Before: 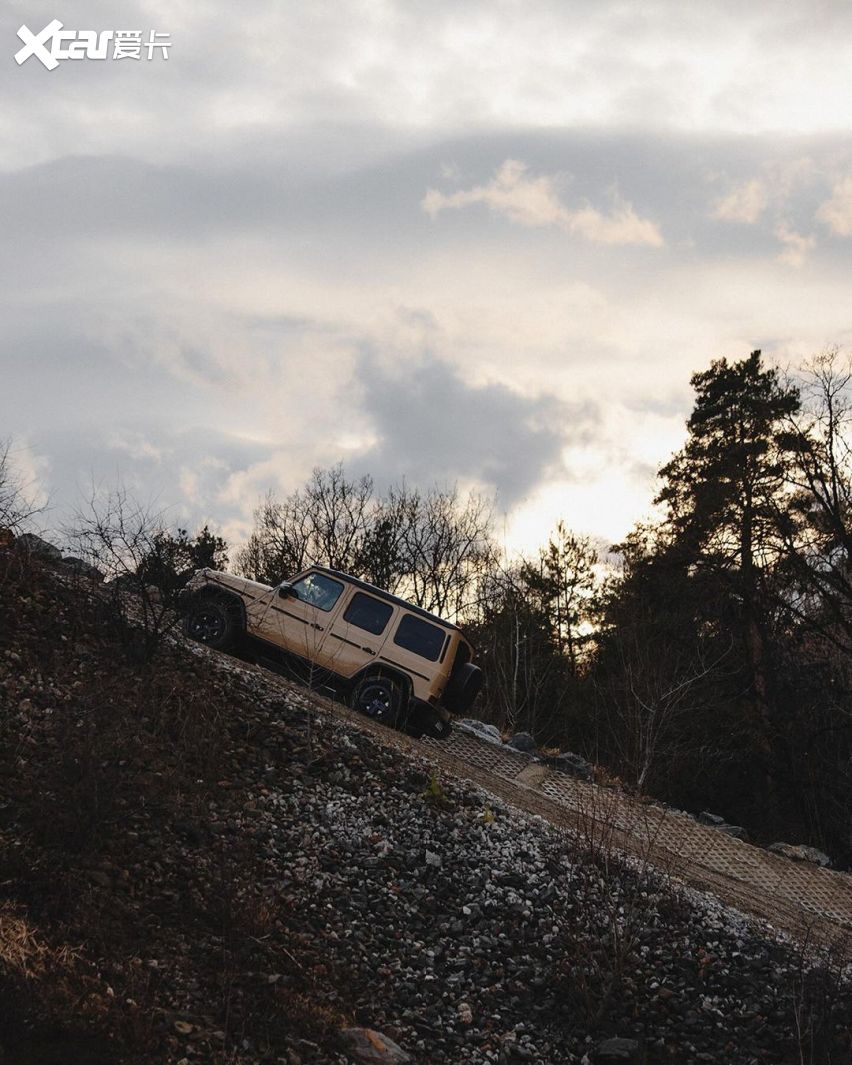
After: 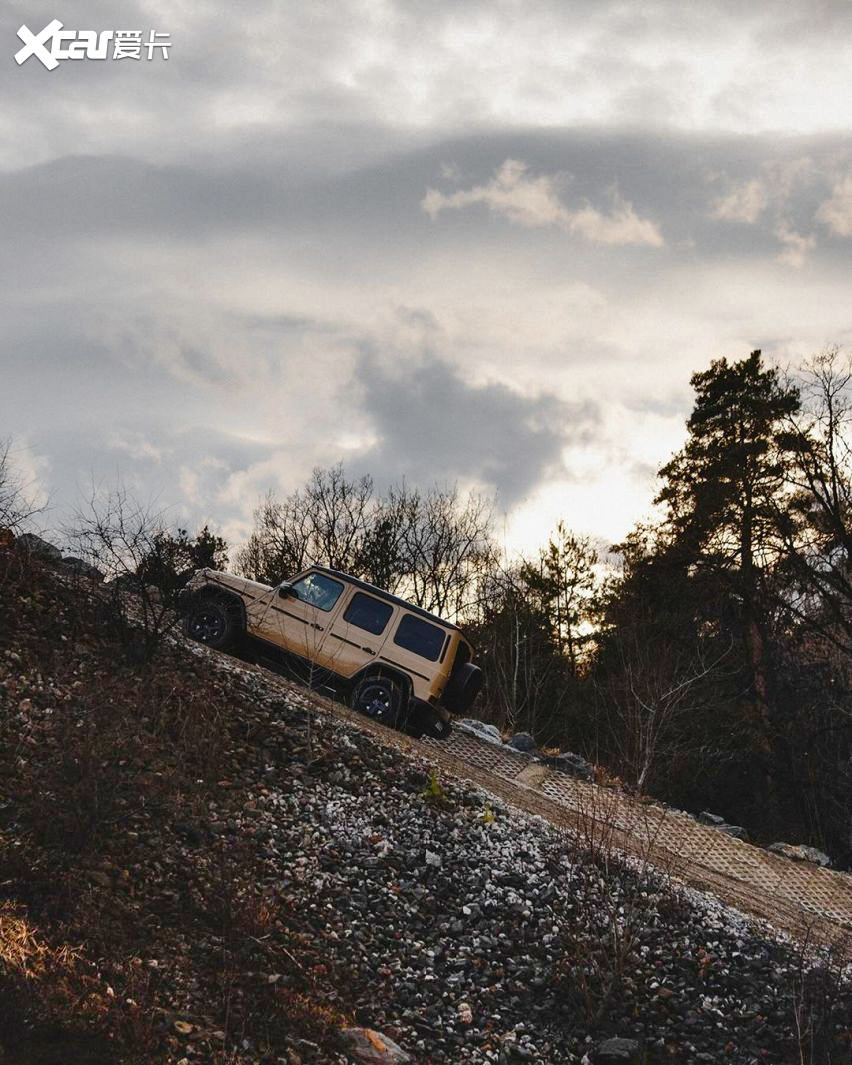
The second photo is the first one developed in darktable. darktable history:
color balance rgb: perceptual saturation grading › global saturation 20%, perceptual saturation grading › highlights -50%, perceptual saturation grading › shadows 30%
shadows and highlights: soften with gaussian
